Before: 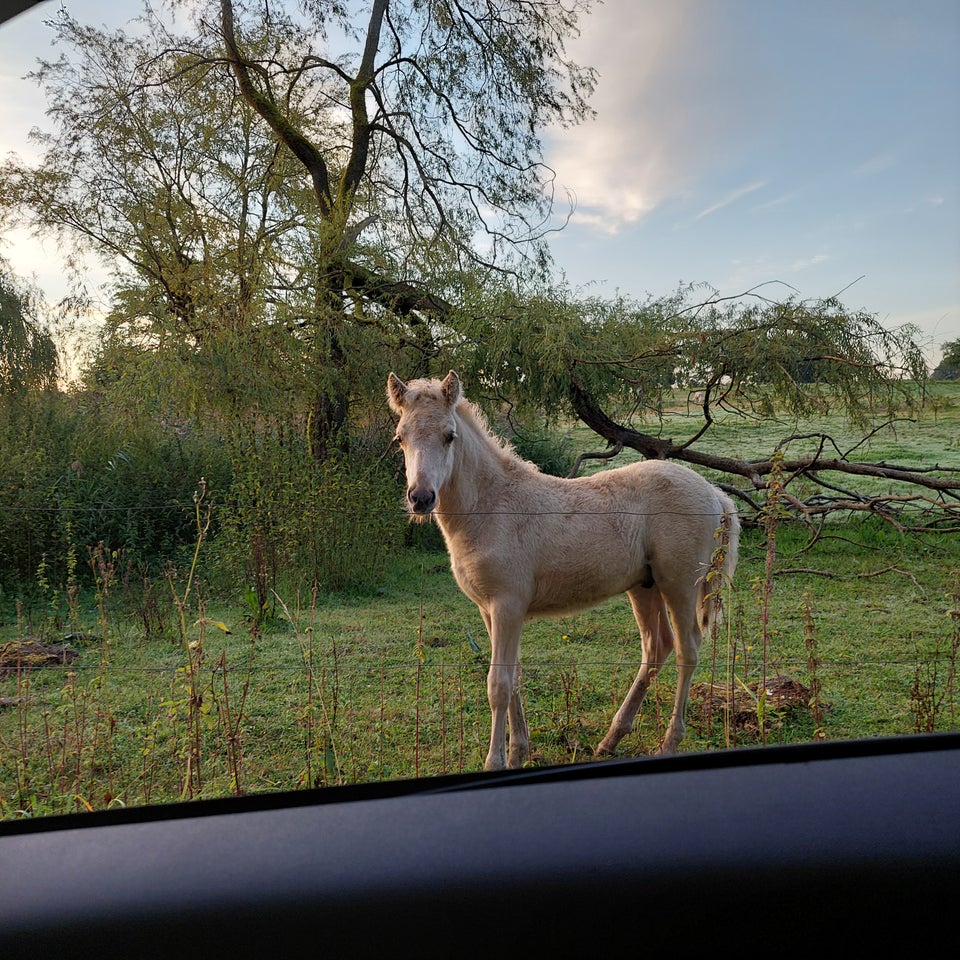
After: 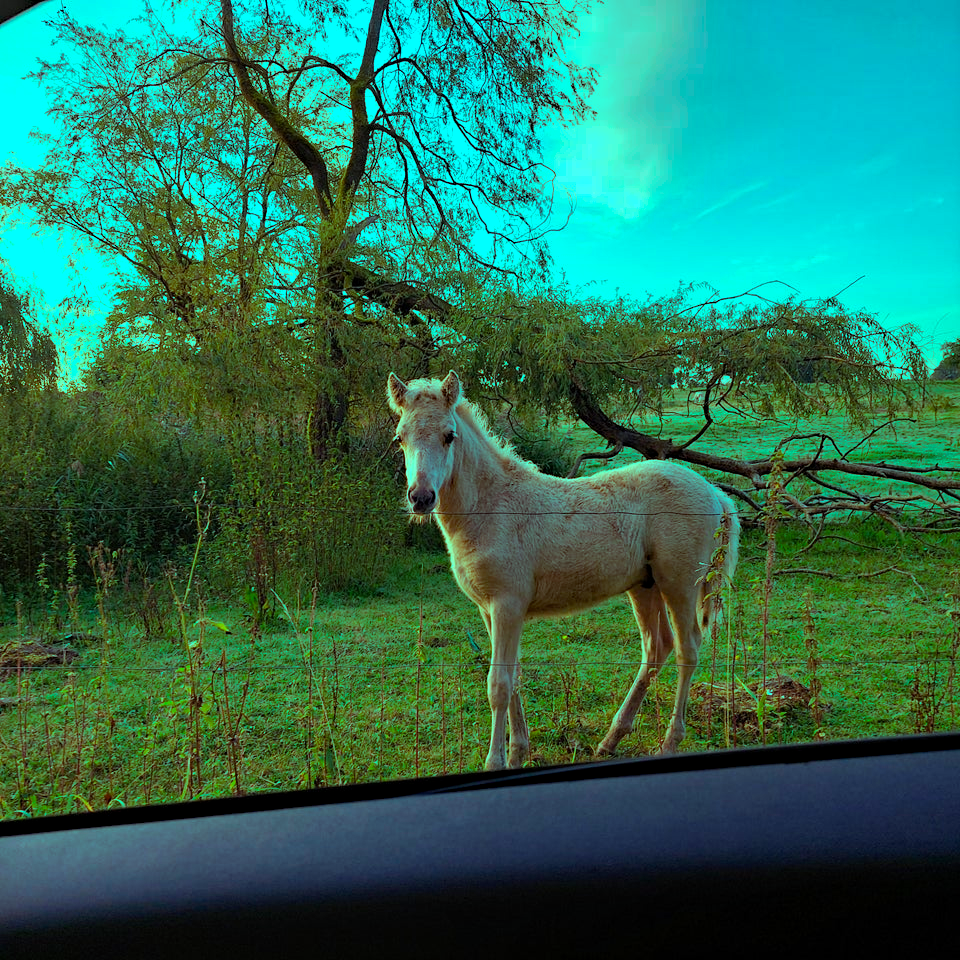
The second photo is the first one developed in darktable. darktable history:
haze removal: strength 0.286, distance 0.247, compatibility mode true, adaptive false
color balance rgb: highlights gain › luminance 19.808%, highlights gain › chroma 13.053%, highlights gain › hue 176.15°, perceptual saturation grading › global saturation 24.886%
